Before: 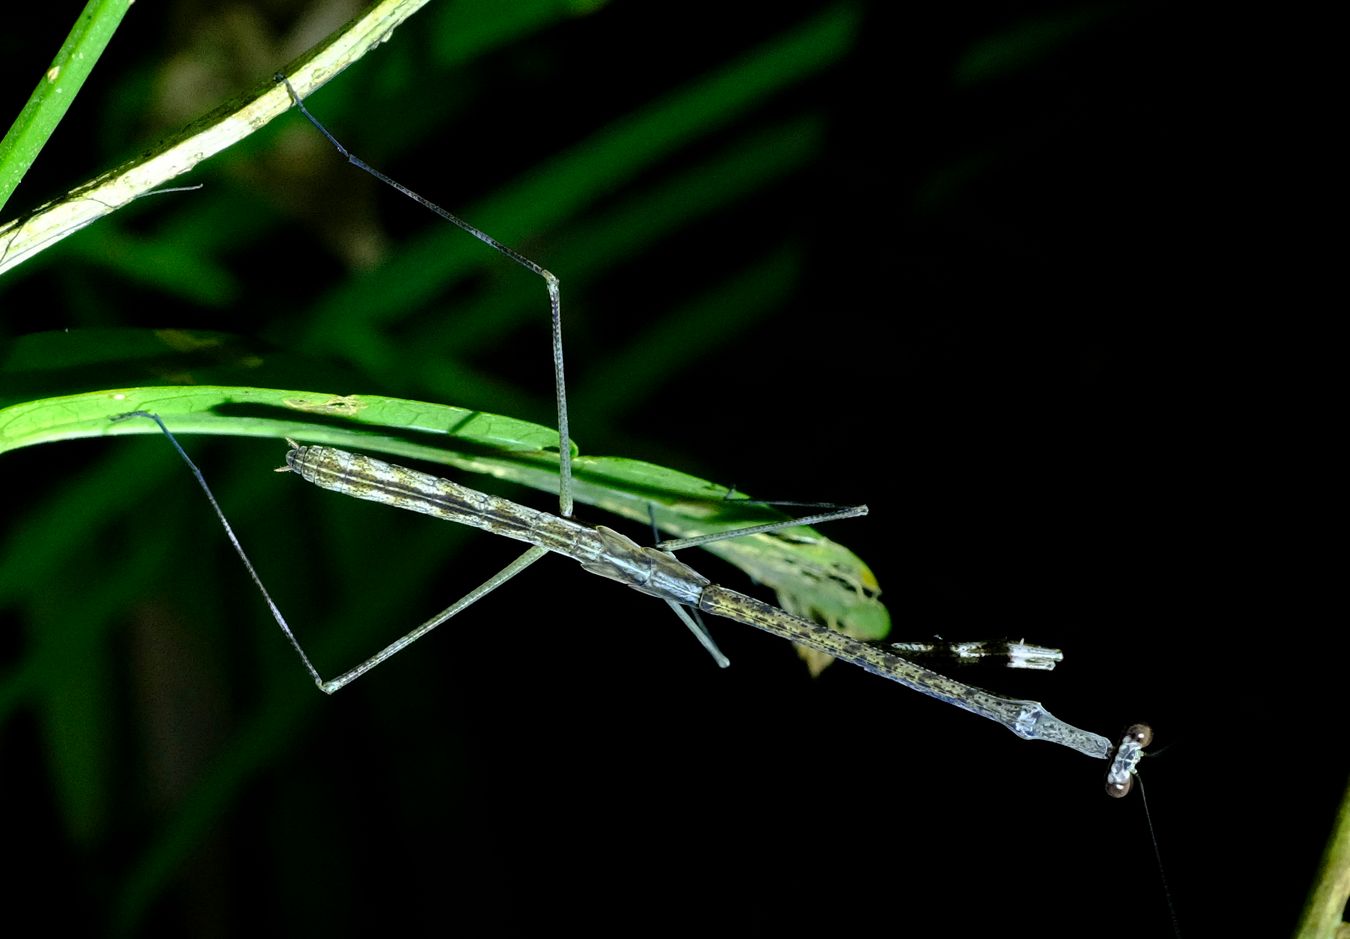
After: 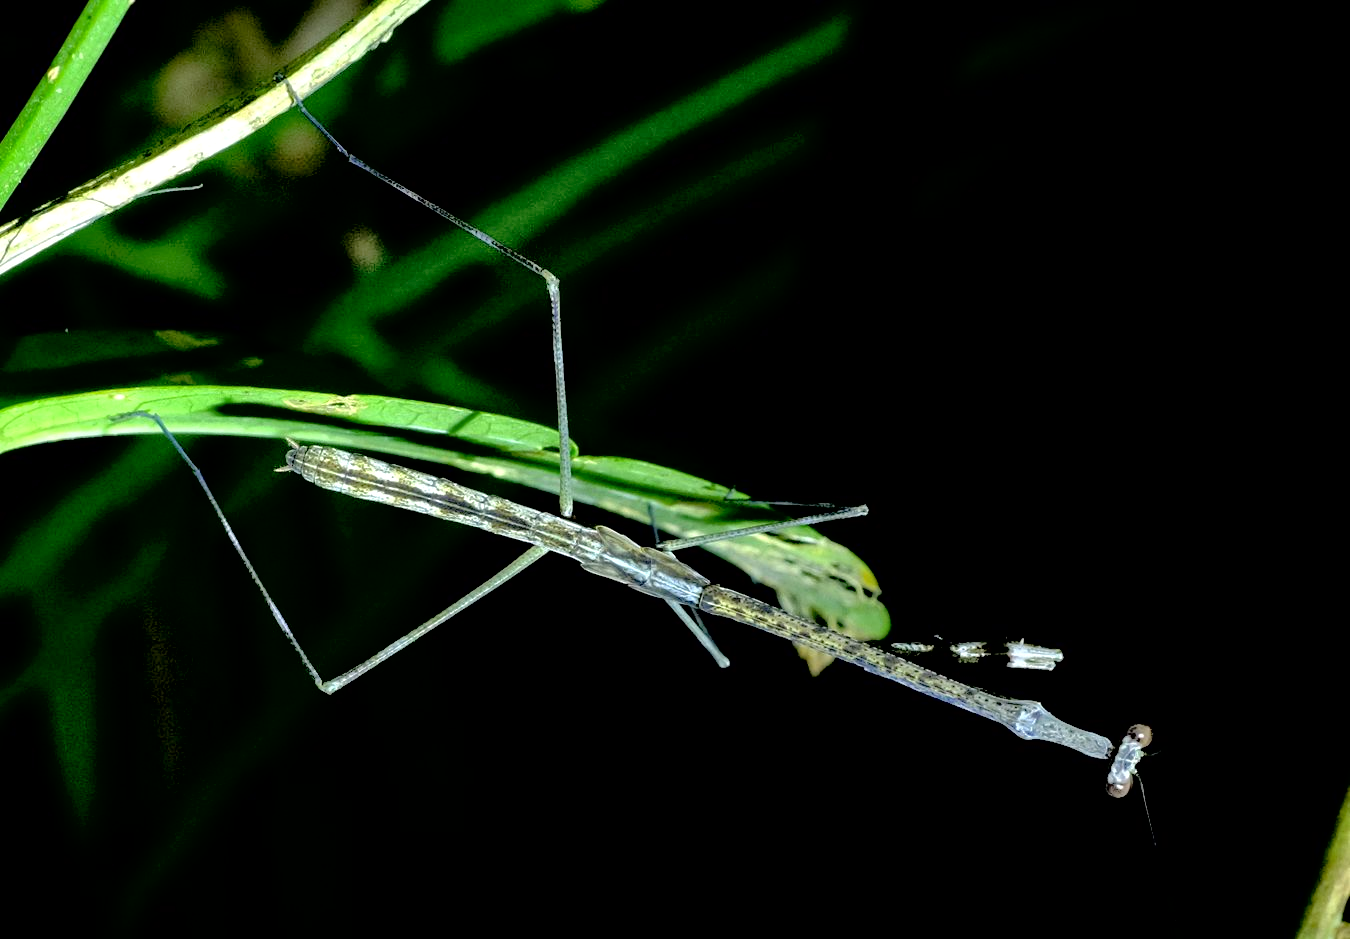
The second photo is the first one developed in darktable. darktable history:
exposure: black level correction 0.009, exposure 0.11 EV, compensate exposure bias true, compensate highlight preservation false
local contrast: mode bilateral grid, contrast 44, coarseness 68, detail 213%, midtone range 0.2
